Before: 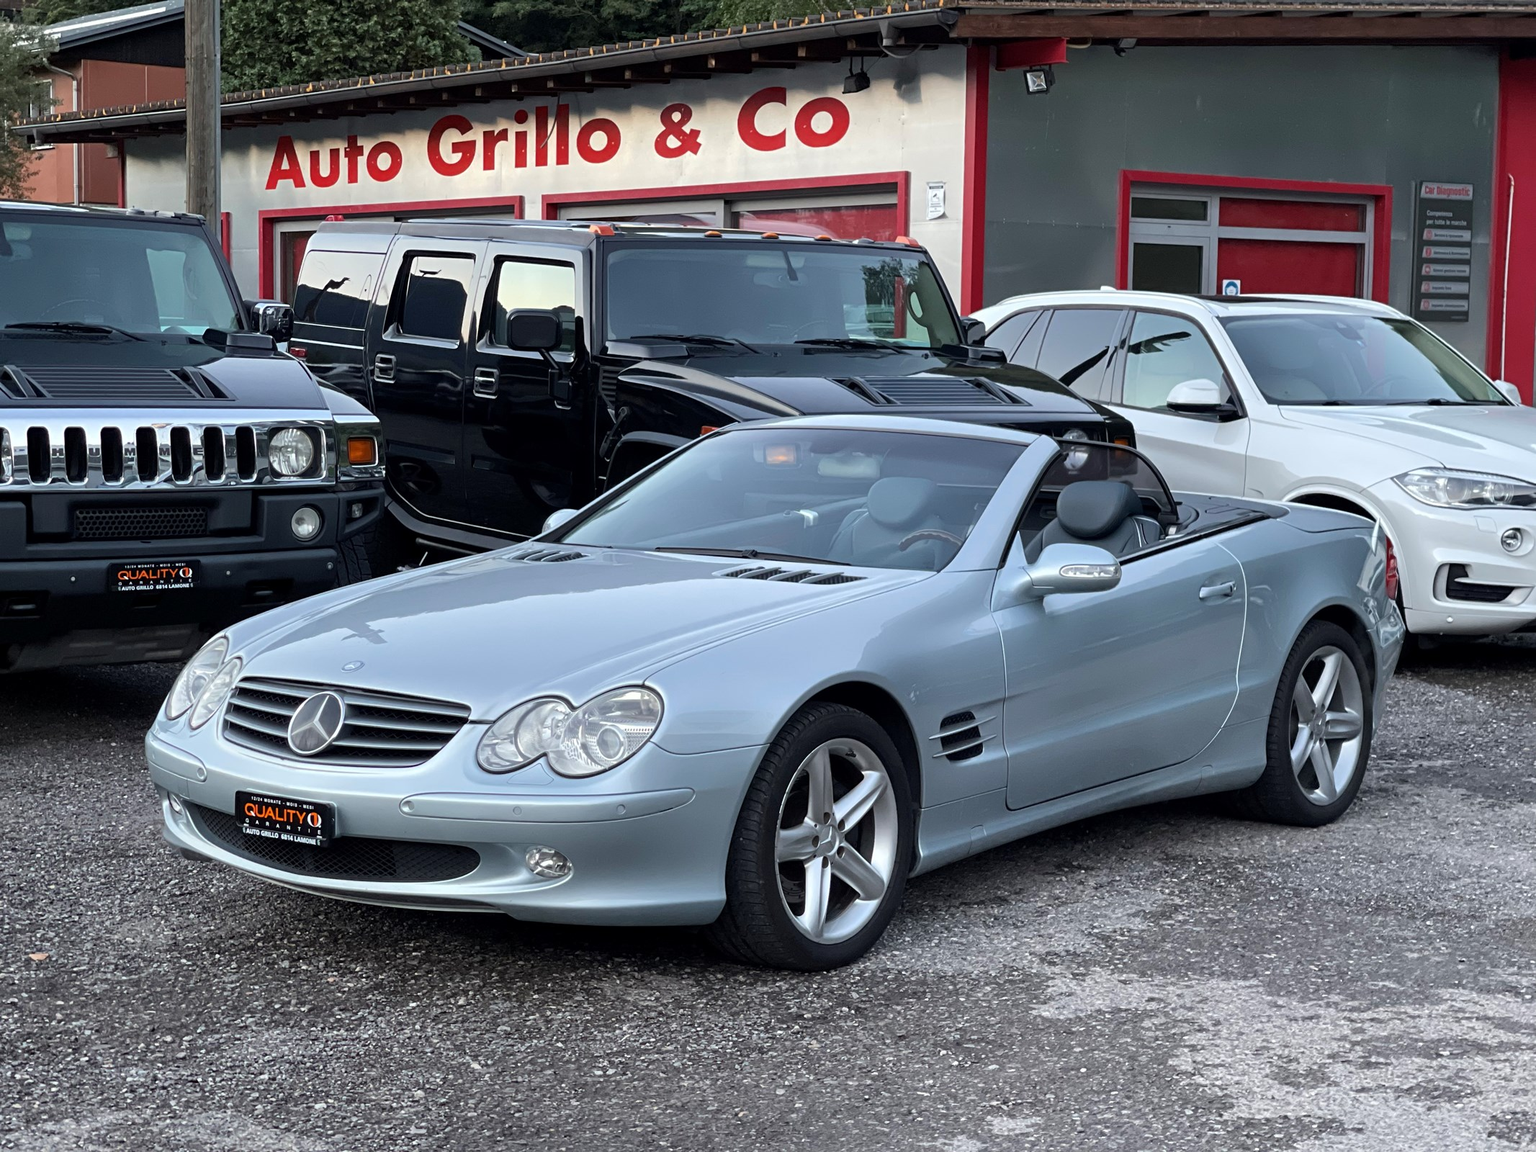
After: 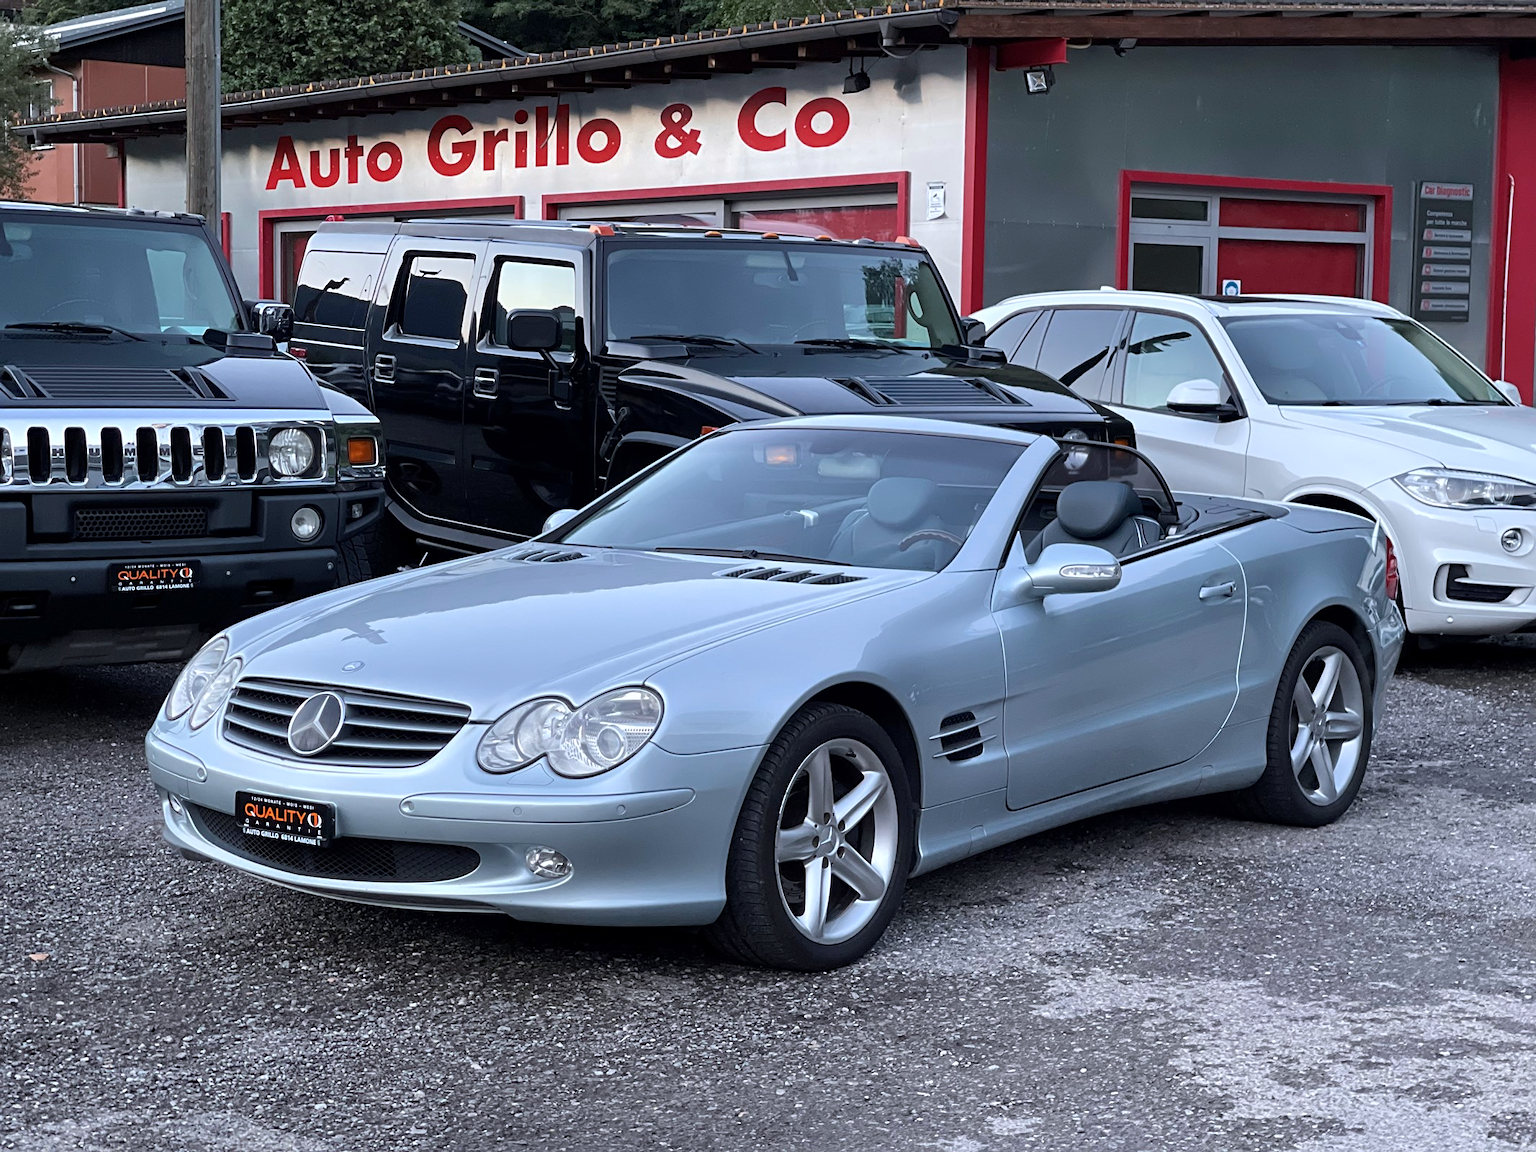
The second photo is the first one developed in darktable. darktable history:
sharpen: amount 0.2
color calibration: illuminant as shot in camera, x 0.358, y 0.373, temperature 4628.91 K
